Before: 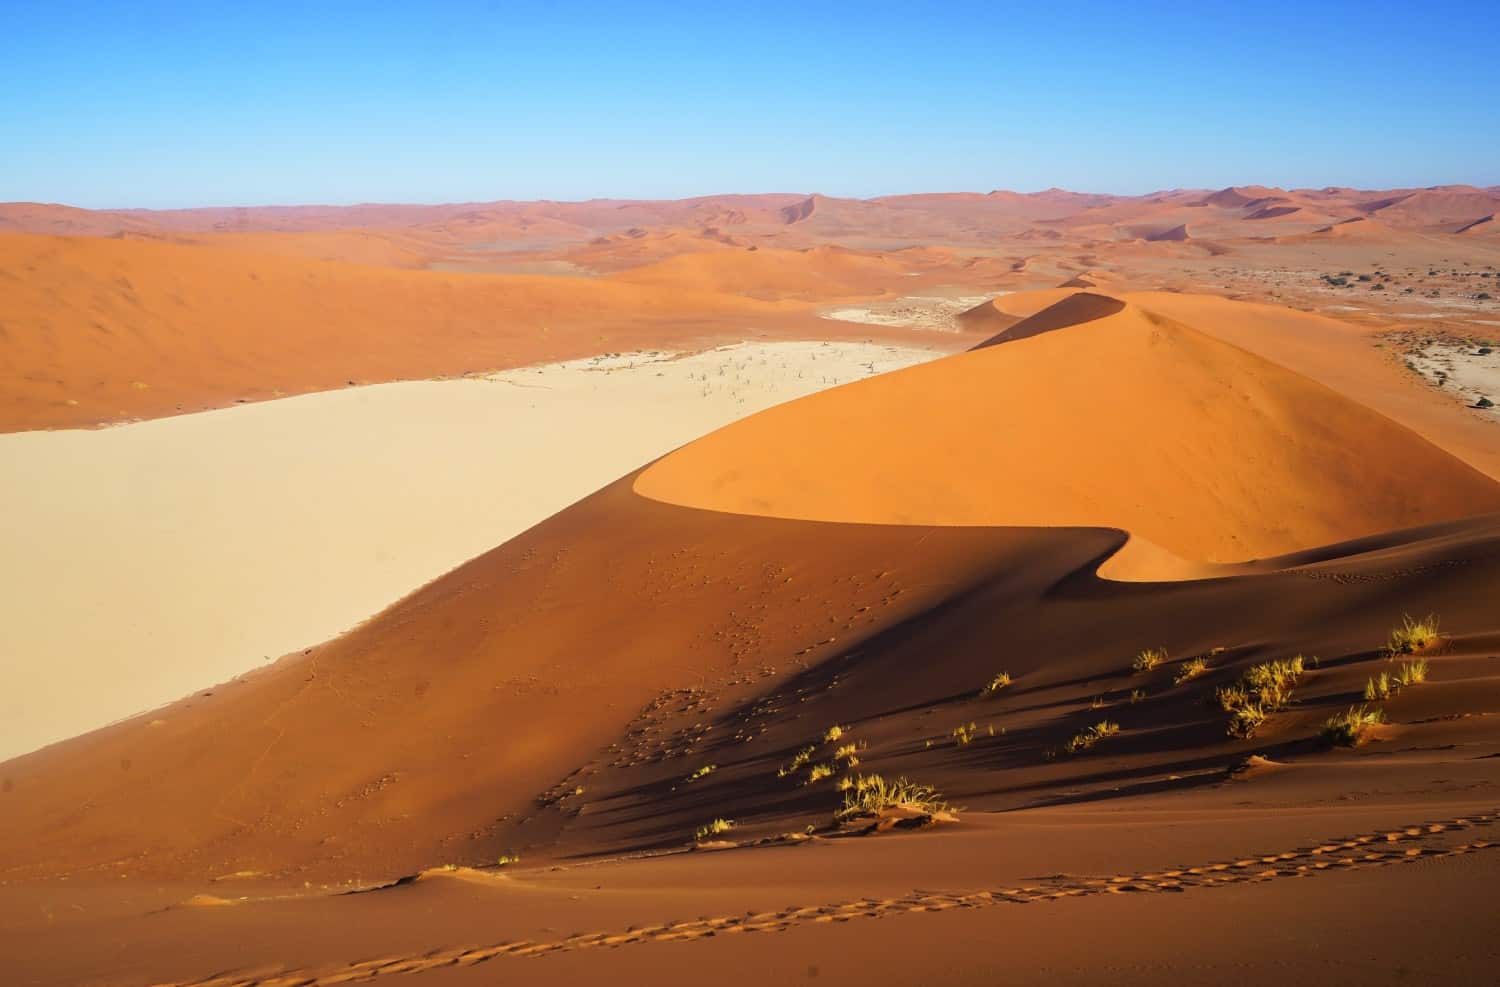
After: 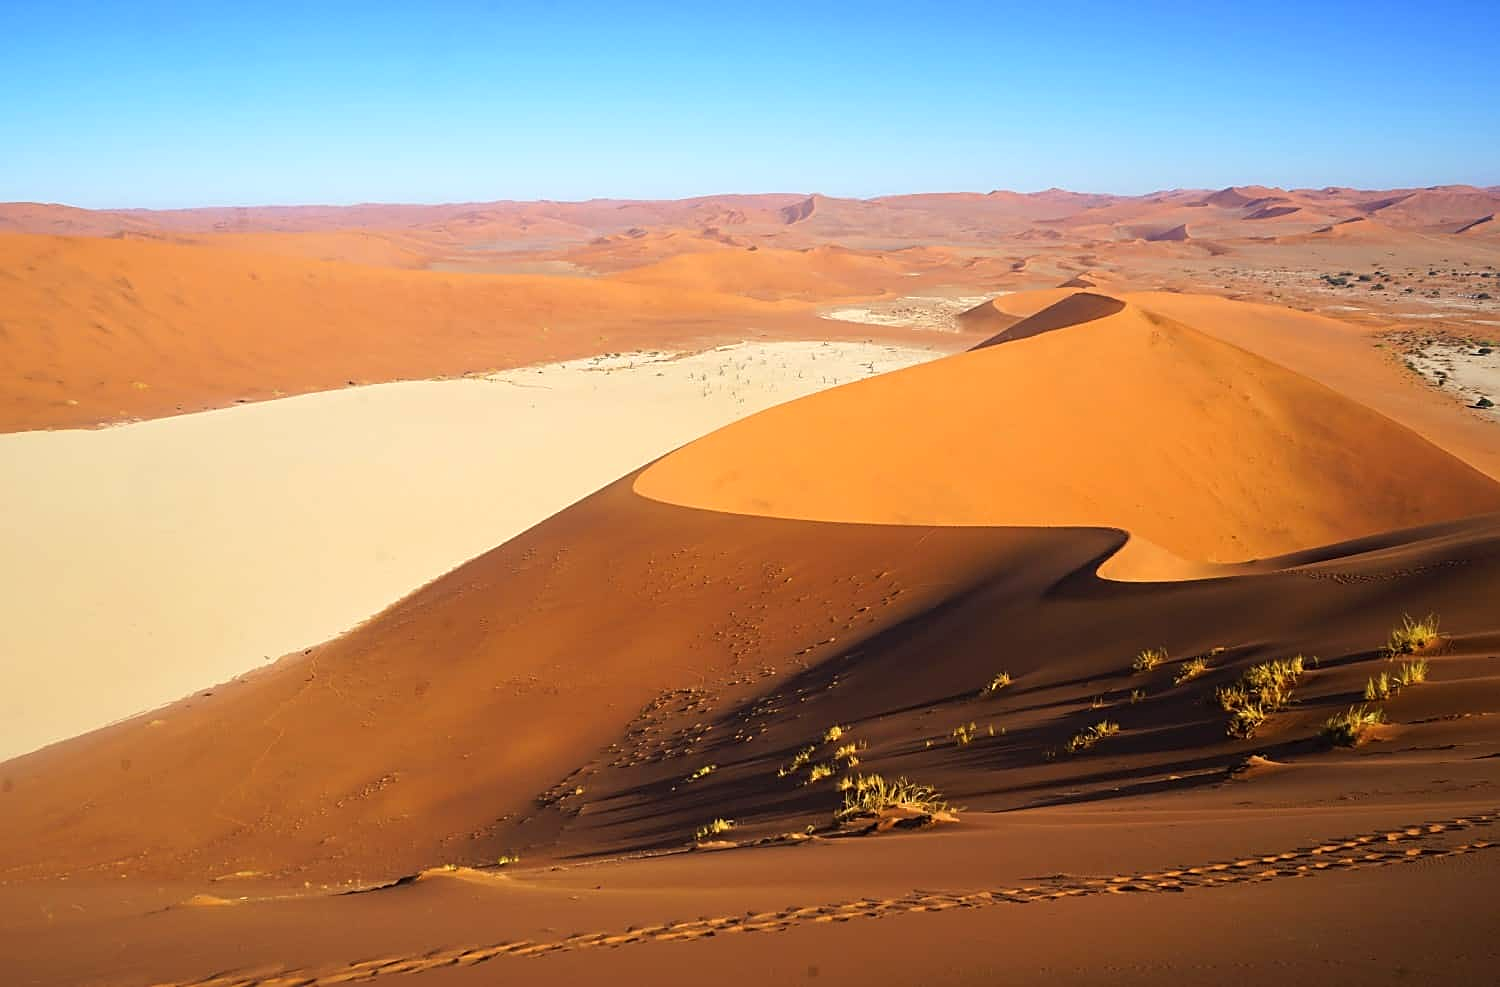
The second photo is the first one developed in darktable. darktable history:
color correction: highlights a* -0.137, highlights b* 0.137
sharpen: on, module defaults
exposure: exposure 0.197 EV, compensate highlight preservation false
